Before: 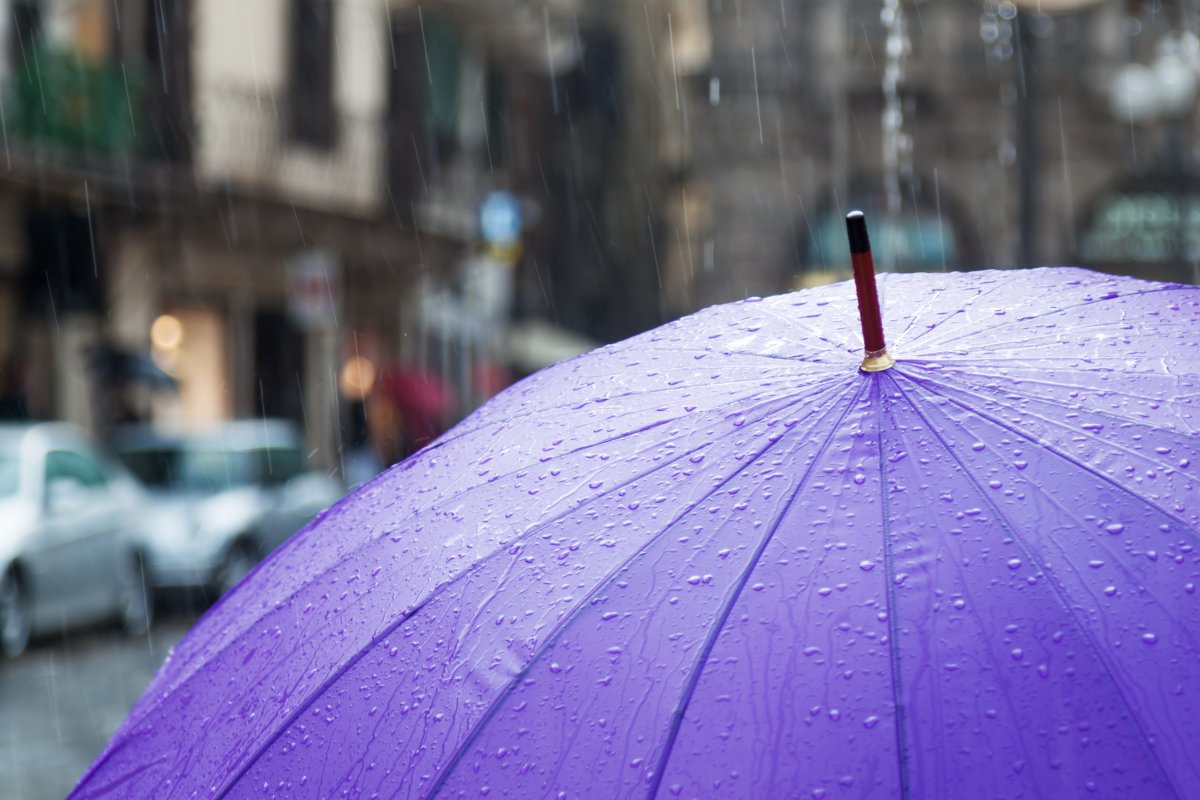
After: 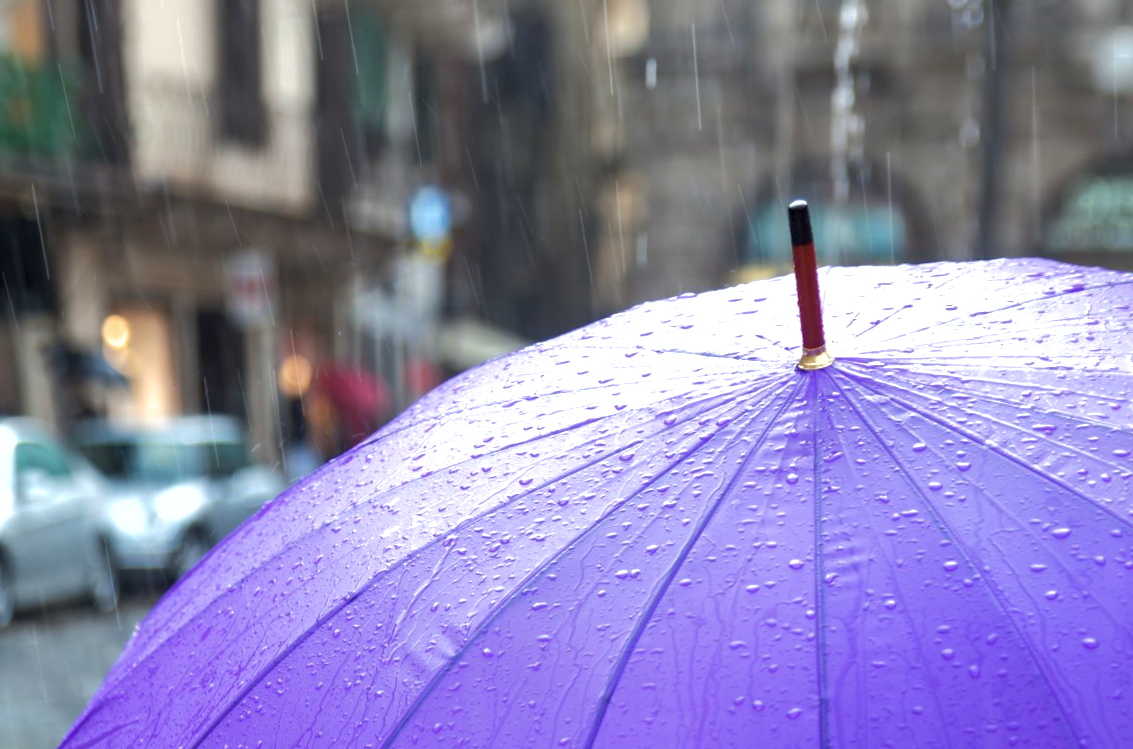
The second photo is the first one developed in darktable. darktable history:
exposure: exposure 0.6 EV, compensate highlight preservation false
shadows and highlights: shadows 40, highlights -60
rotate and perspective: rotation 0.062°, lens shift (vertical) 0.115, lens shift (horizontal) -0.133, crop left 0.047, crop right 0.94, crop top 0.061, crop bottom 0.94
